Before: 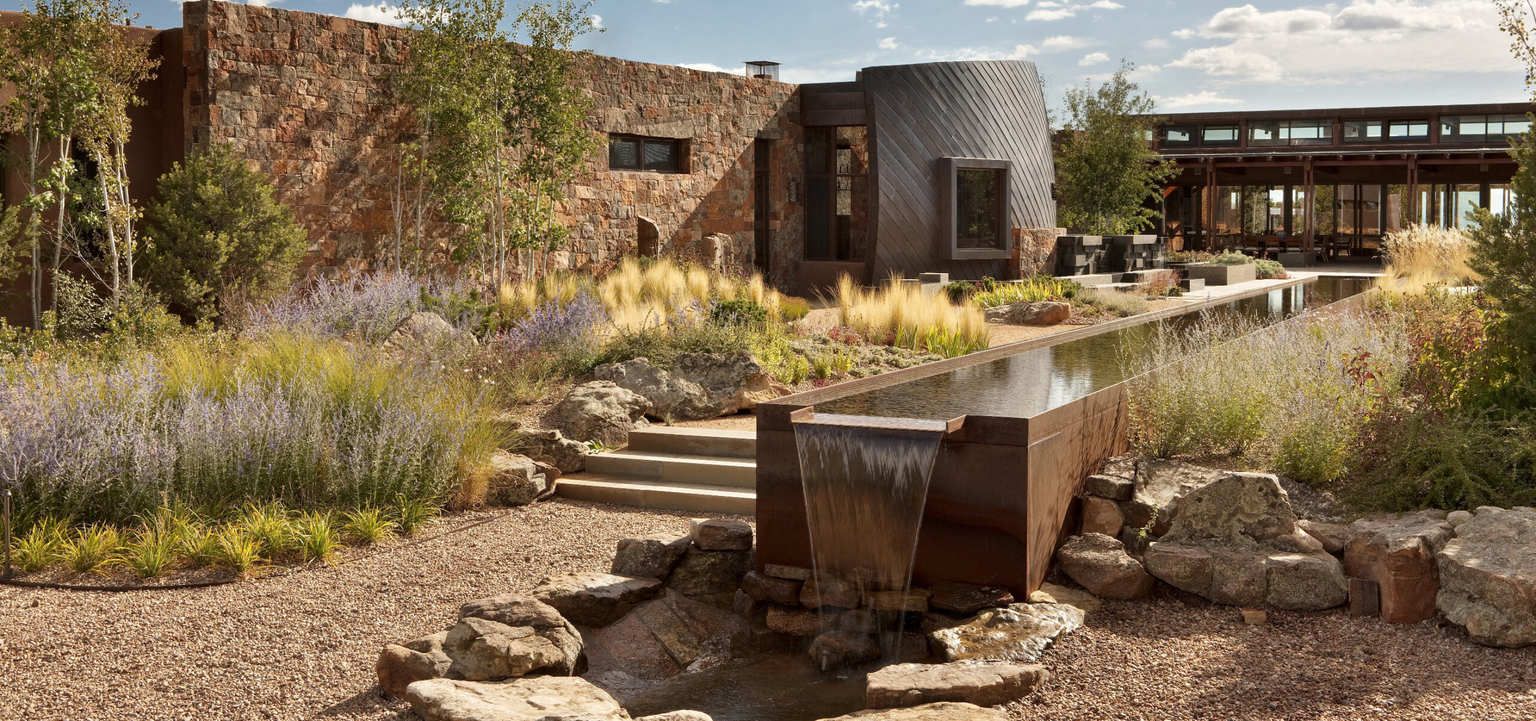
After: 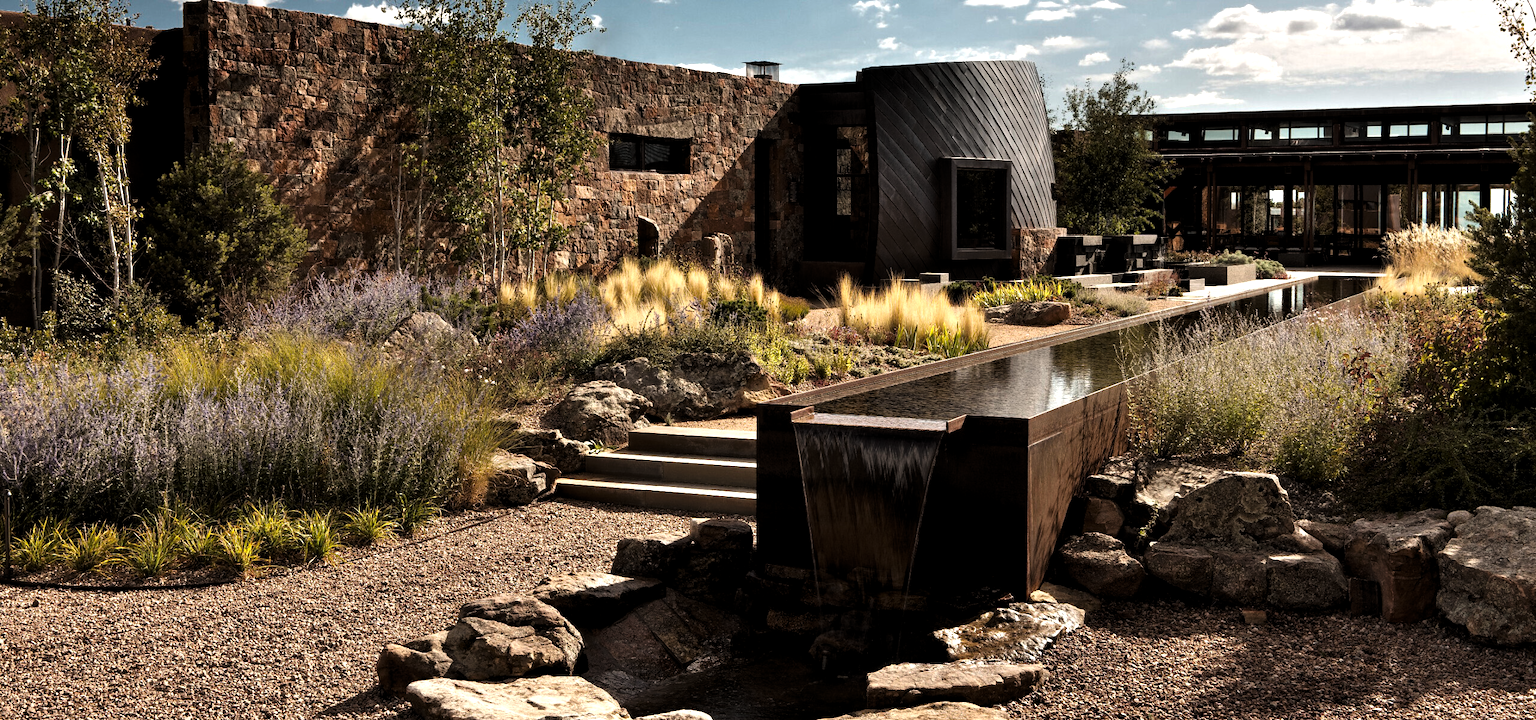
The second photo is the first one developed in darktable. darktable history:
color balance: contrast fulcrum 17.78%
tone equalizer: -8 EV -0.417 EV, -7 EV -0.389 EV, -6 EV -0.333 EV, -5 EV -0.222 EV, -3 EV 0.222 EV, -2 EV 0.333 EV, -1 EV 0.389 EV, +0 EV 0.417 EV, edges refinement/feathering 500, mask exposure compensation -1.57 EV, preserve details no
levels: mode automatic, black 8.58%, gray 59.42%, levels [0, 0.445, 1]
